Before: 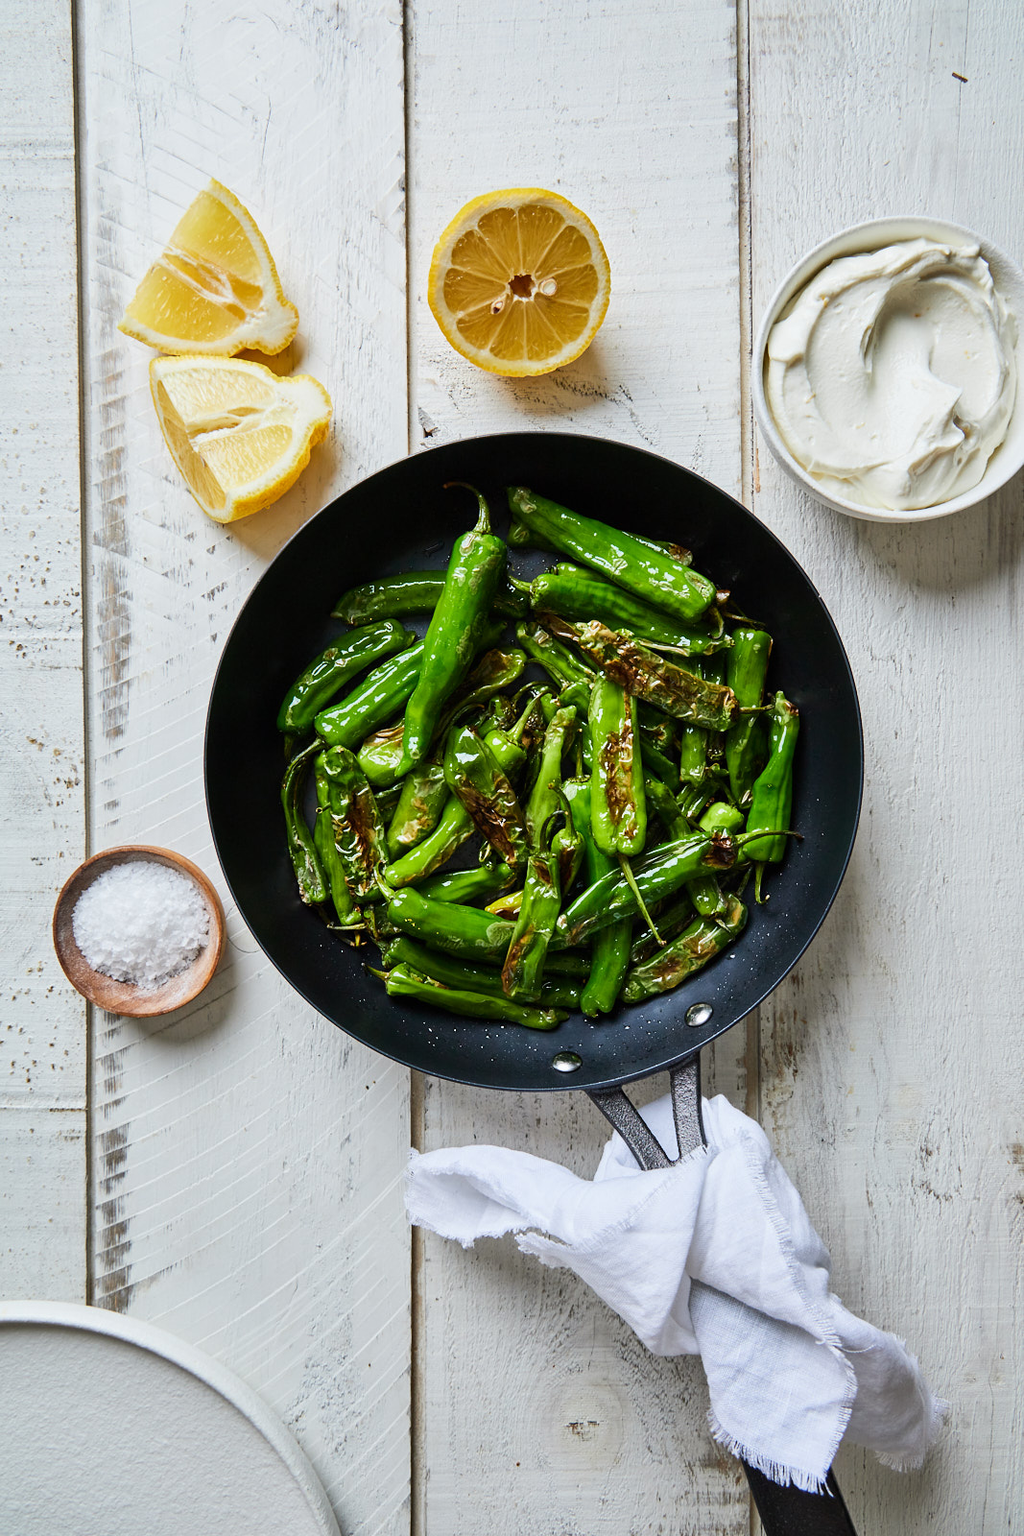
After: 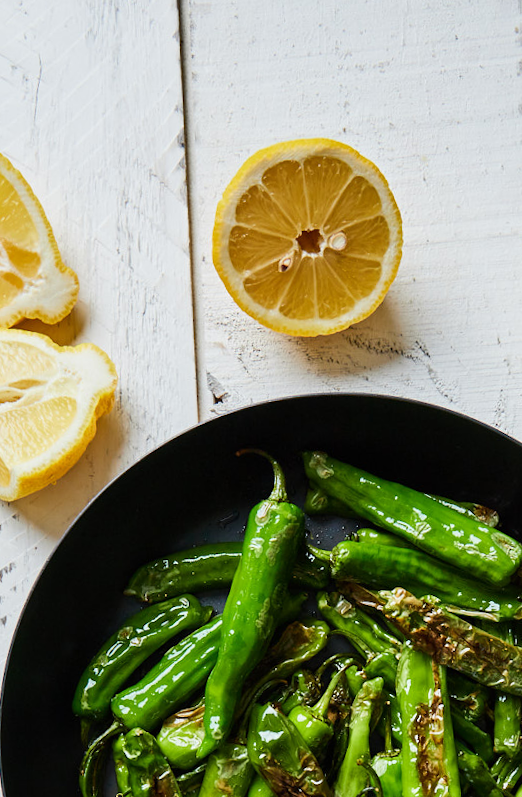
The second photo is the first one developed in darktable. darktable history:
rotate and perspective: rotation -2.12°, lens shift (vertical) 0.009, lens shift (horizontal) -0.008, automatic cropping original format, crop left 0.036, crop right 0.964, crop top 0.05, crop bottom 0.959
crop: left 19.556%, right 30.401%, bottom 46.458%
